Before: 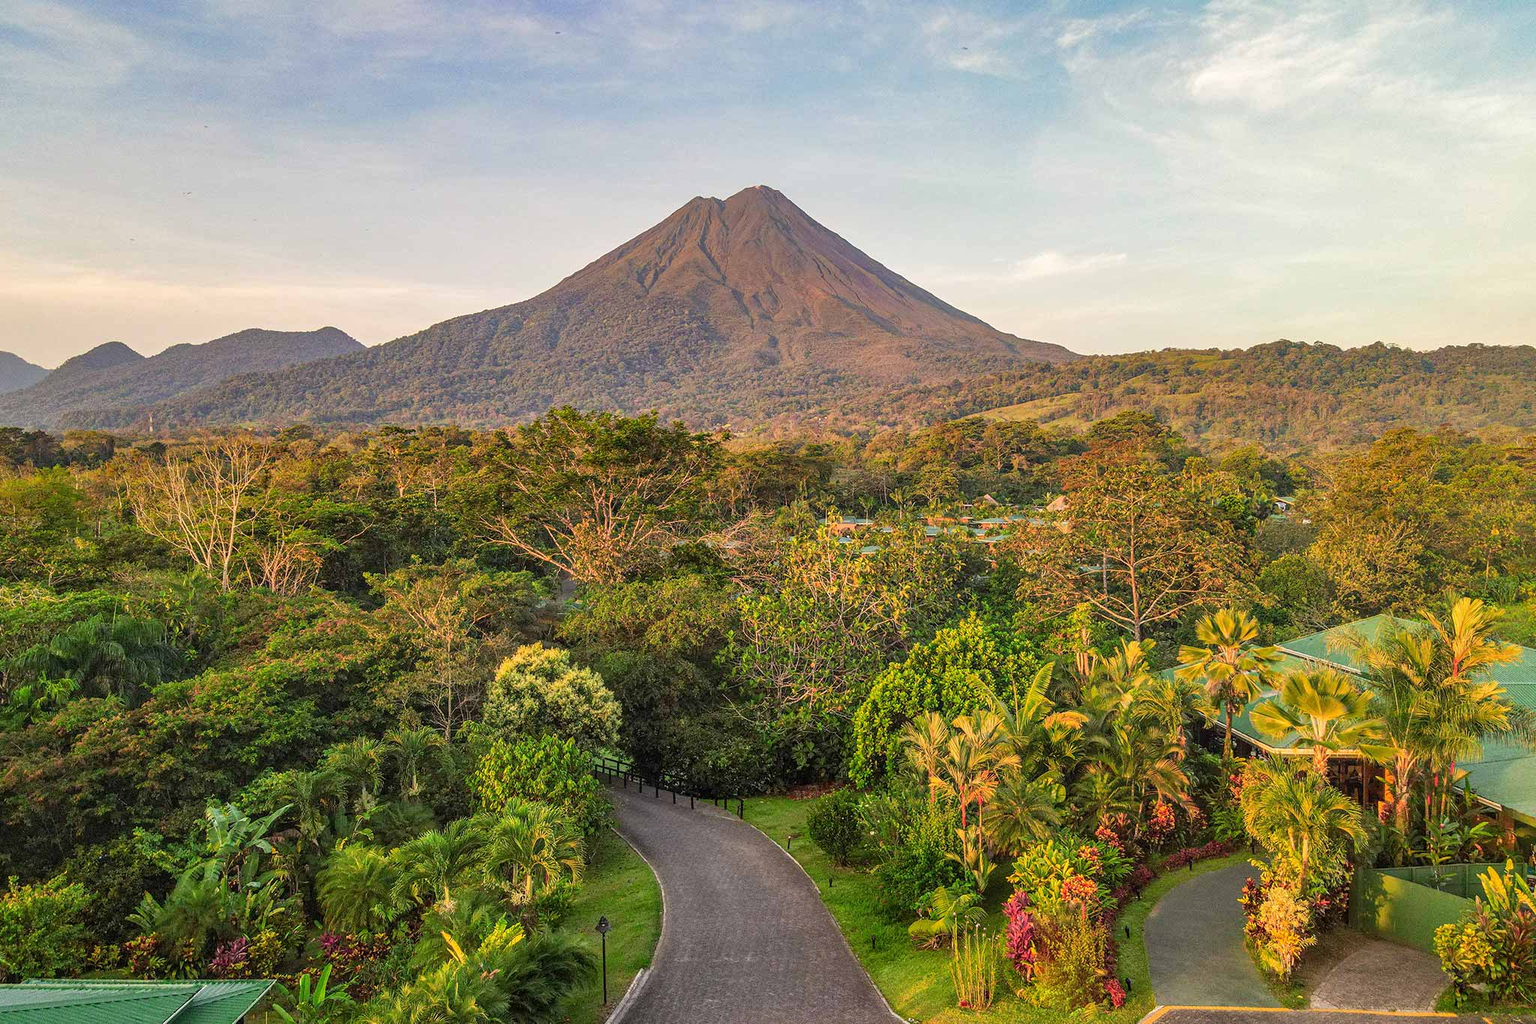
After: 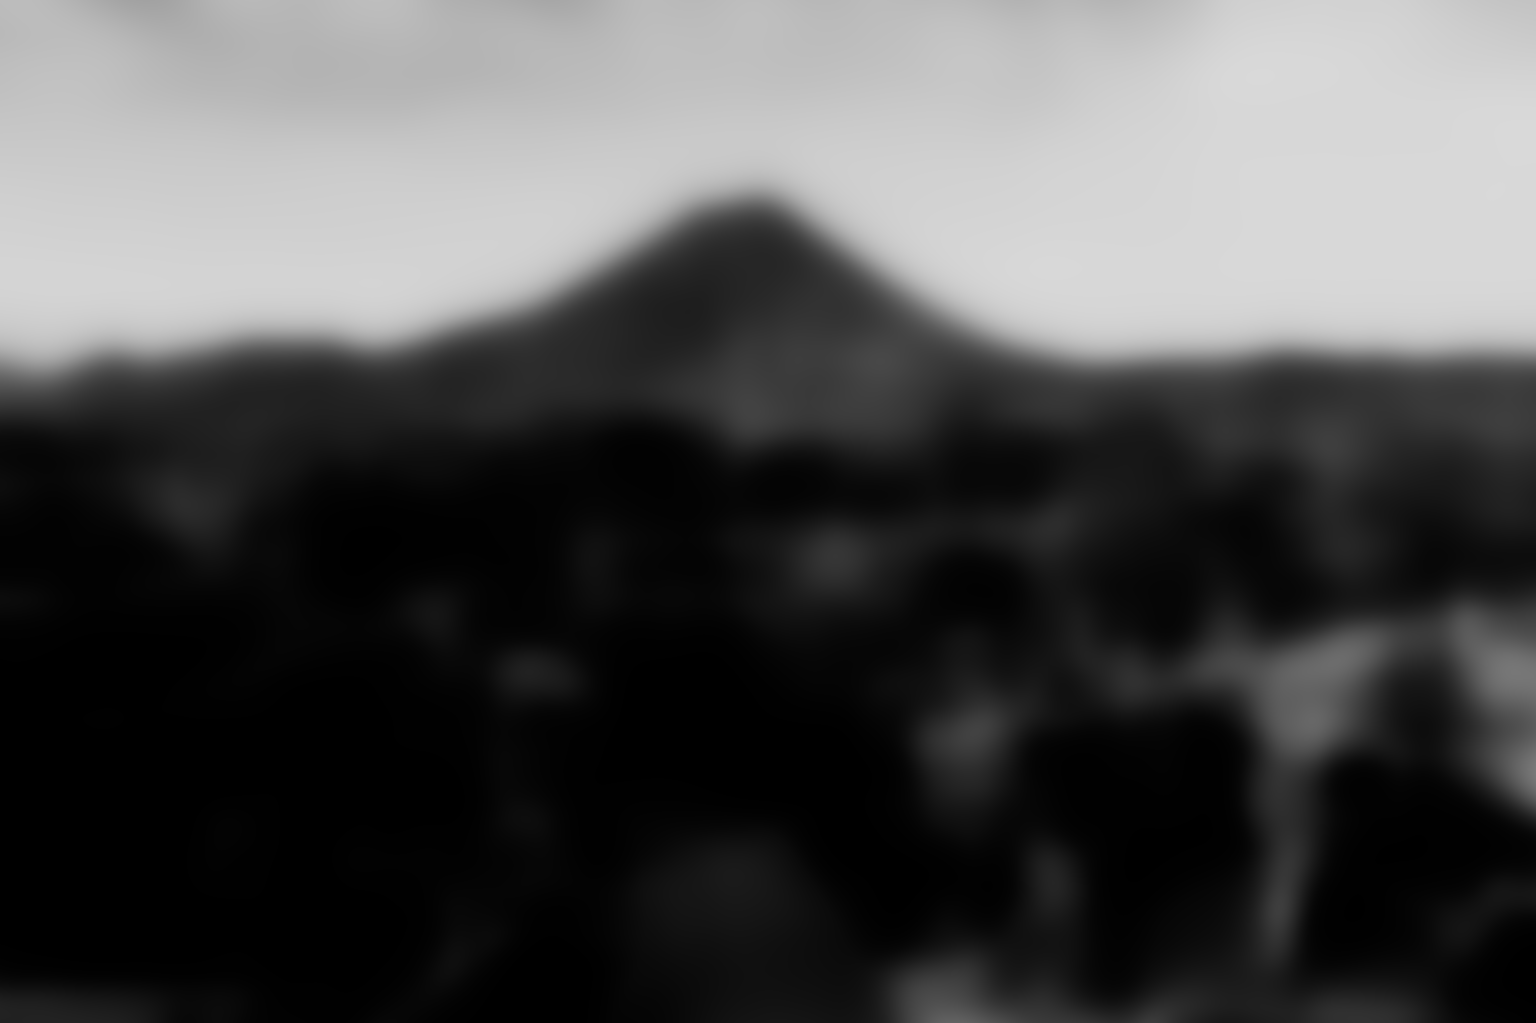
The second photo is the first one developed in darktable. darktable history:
sigmoid: contrast 1.7, skew -0.2, preserve hue 0%, red attenuation 0.1, red rotation 0.035, green attenuation 0.1, green rotation -0.017, blue attenuation 0.15, blue rotation -0.052, base primaries Rec2020
lowpass: radius 31.92, contrast 1.72, brightness -0.98, saturation 0.94
monochrome: a -6.99, b 35.61, size 1.4
